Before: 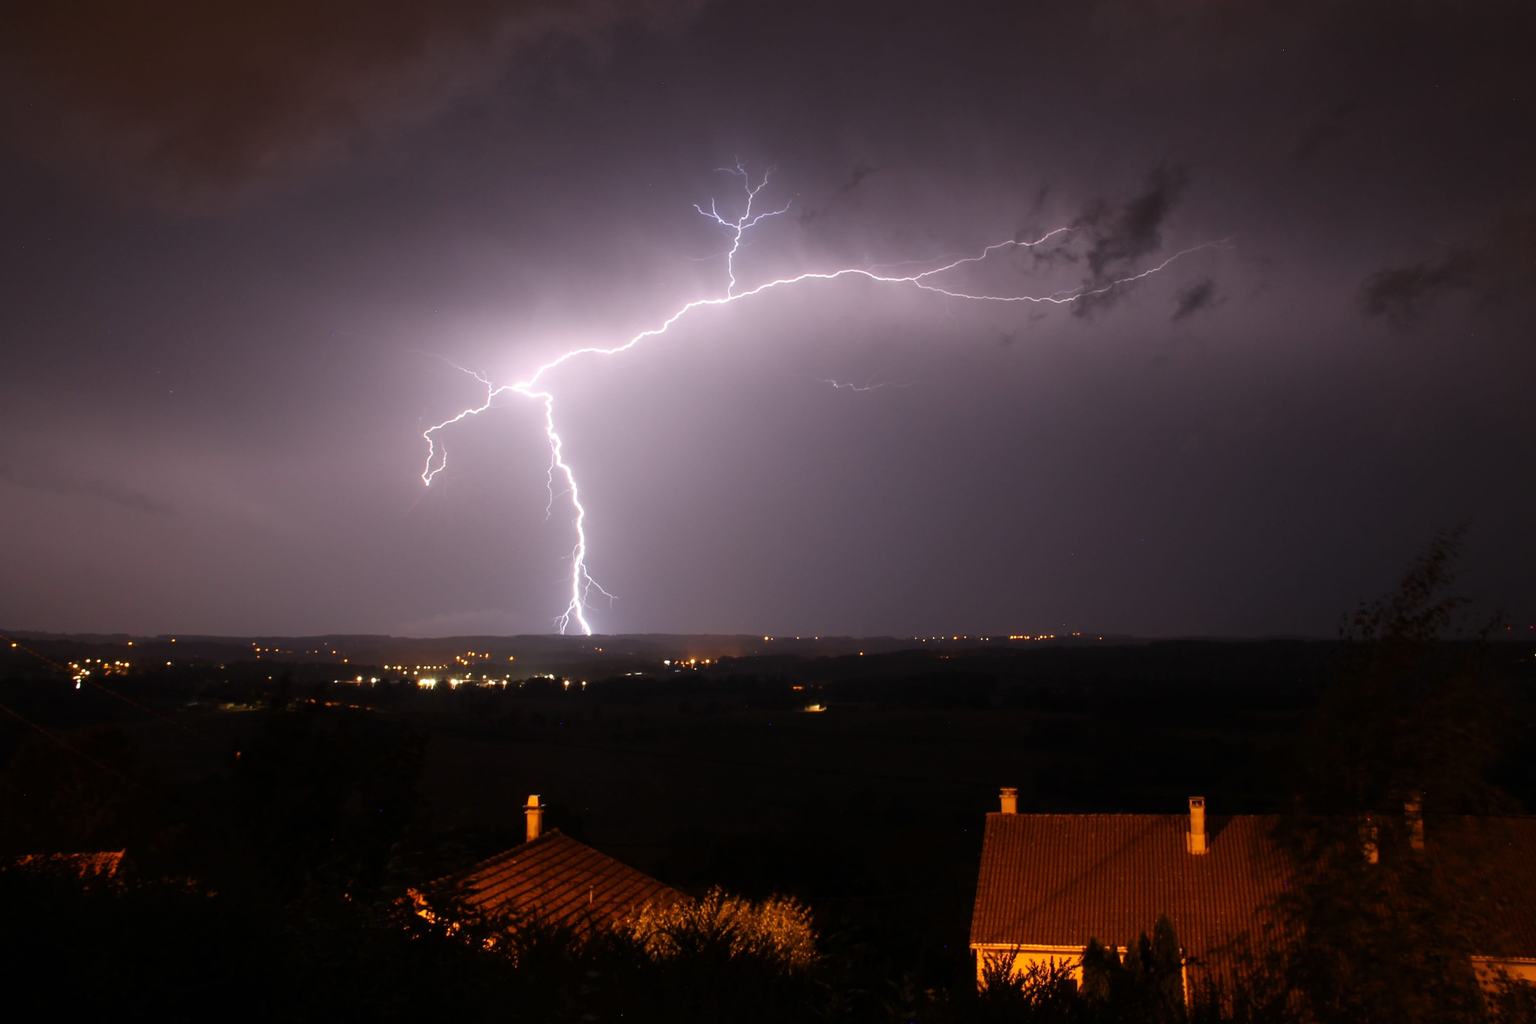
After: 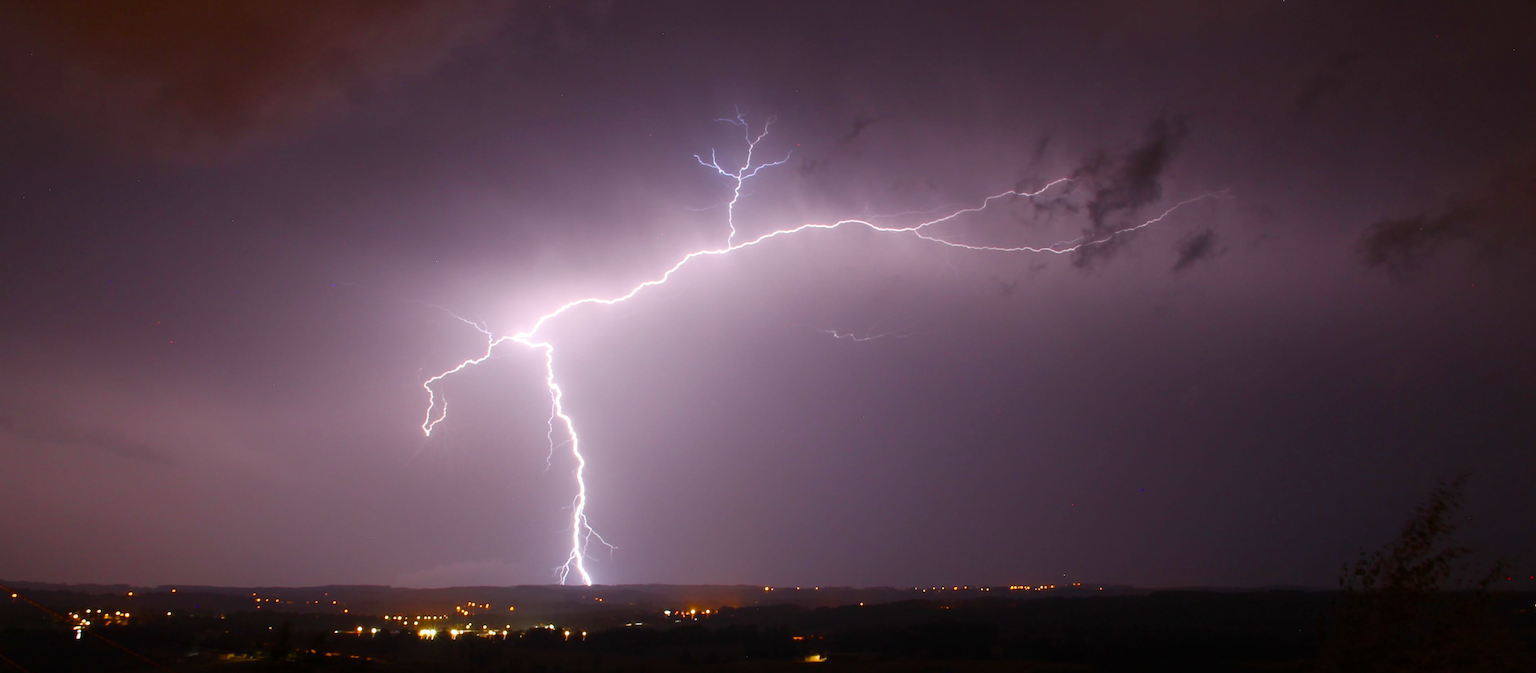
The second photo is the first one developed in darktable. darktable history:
exposure: compensate highlight preservation false
crop and rotate: top 4.89%, bottom 29.323%
color balance rgb: power › hue 173.08°, perceptual saturation grading › global saturation 35.043%, perceptual saturation grading › highlights -29.964%, perceptual saturation grading › shadows 34.566%, global vibrance 20%
